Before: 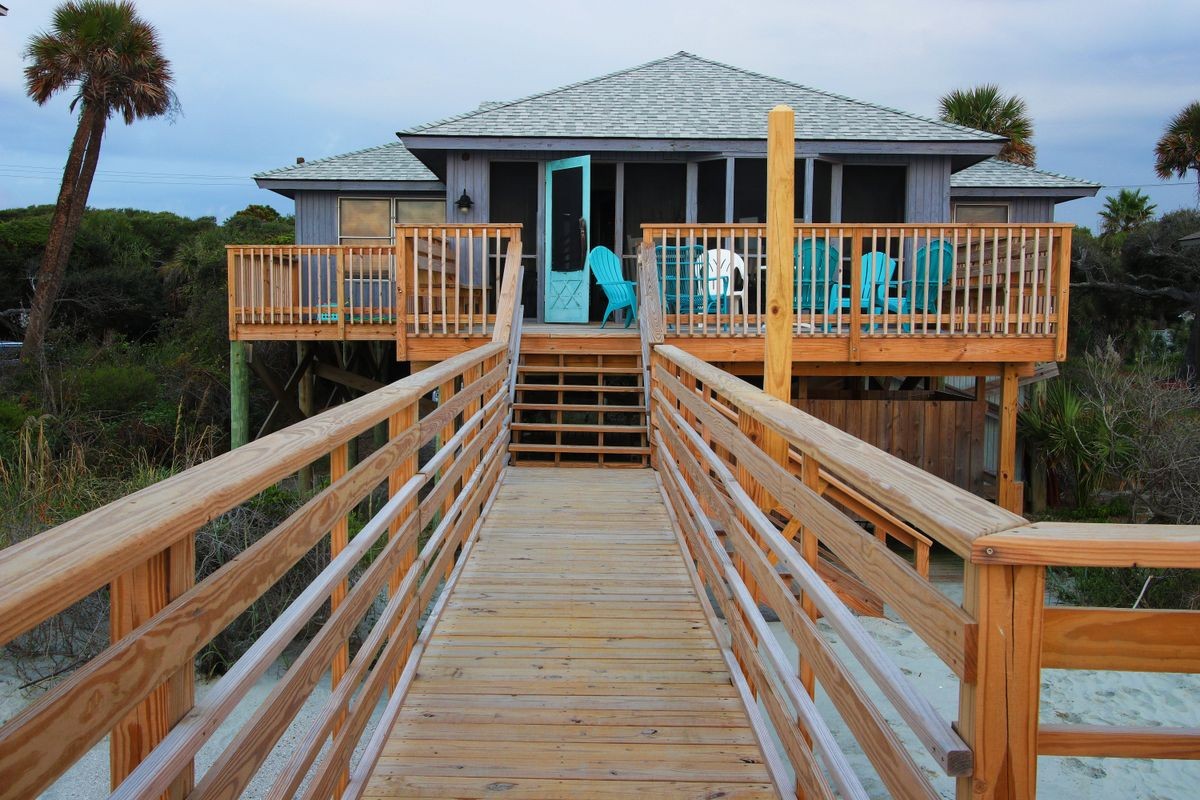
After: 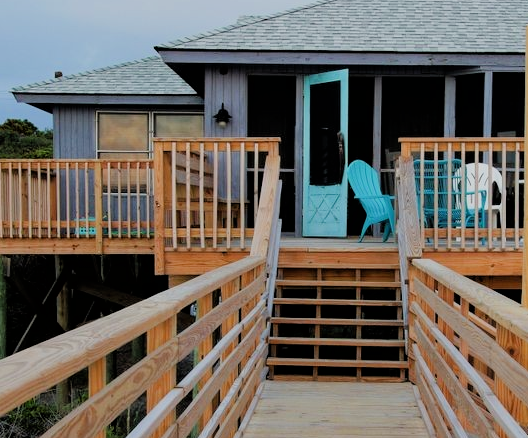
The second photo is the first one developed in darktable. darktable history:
crop: left 20.248%, top 10.86%, right 35.675%, bottom 34.321%
filmic rgb: black relative exposure -4.88 EV, hardness 2.82
